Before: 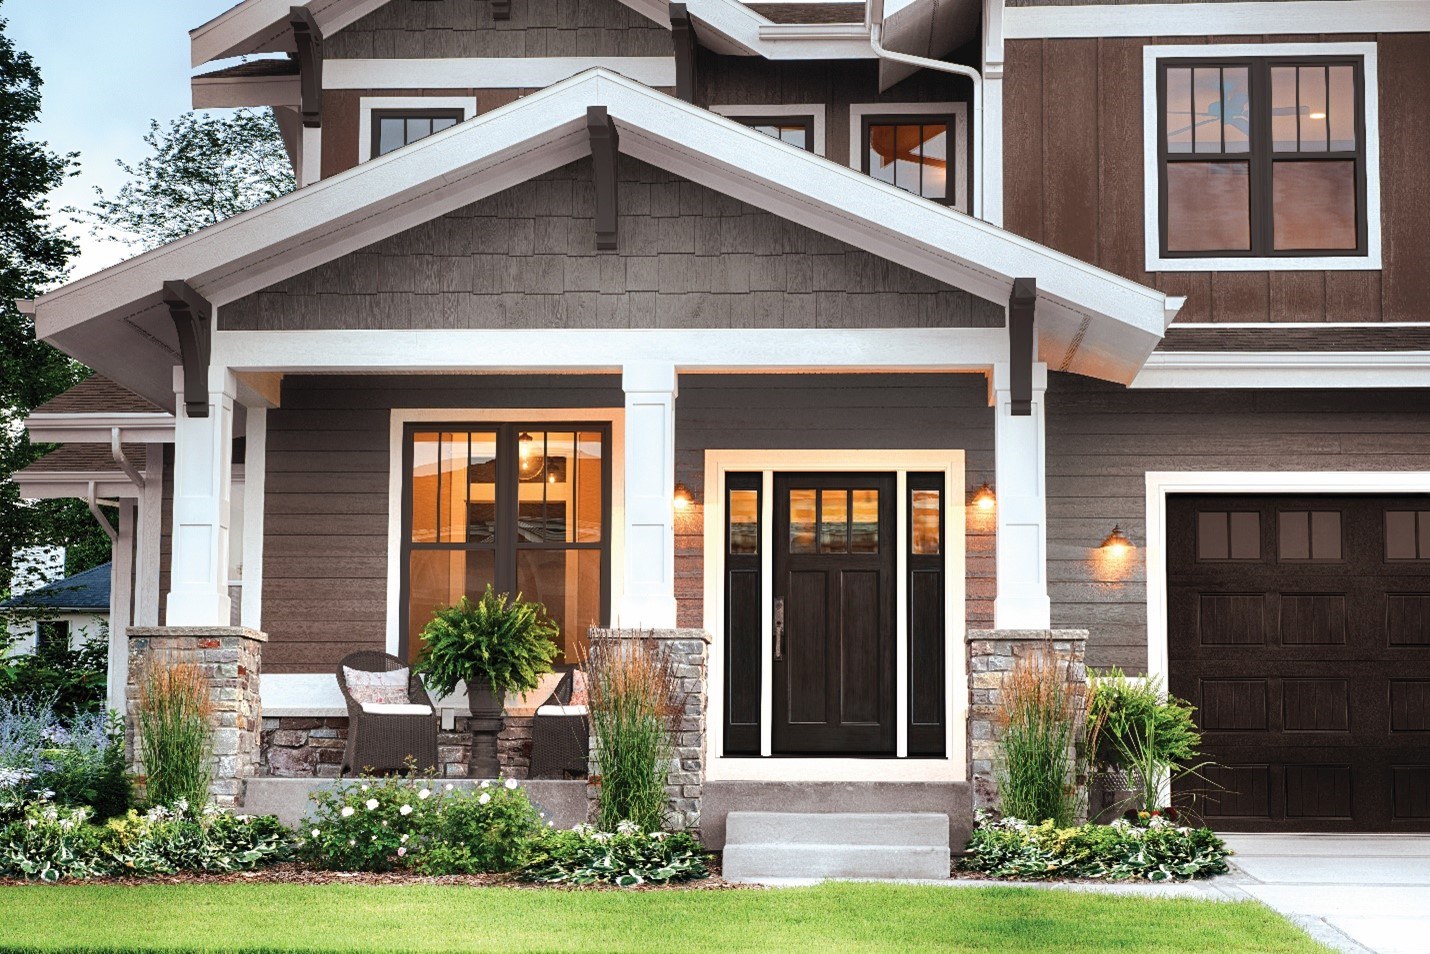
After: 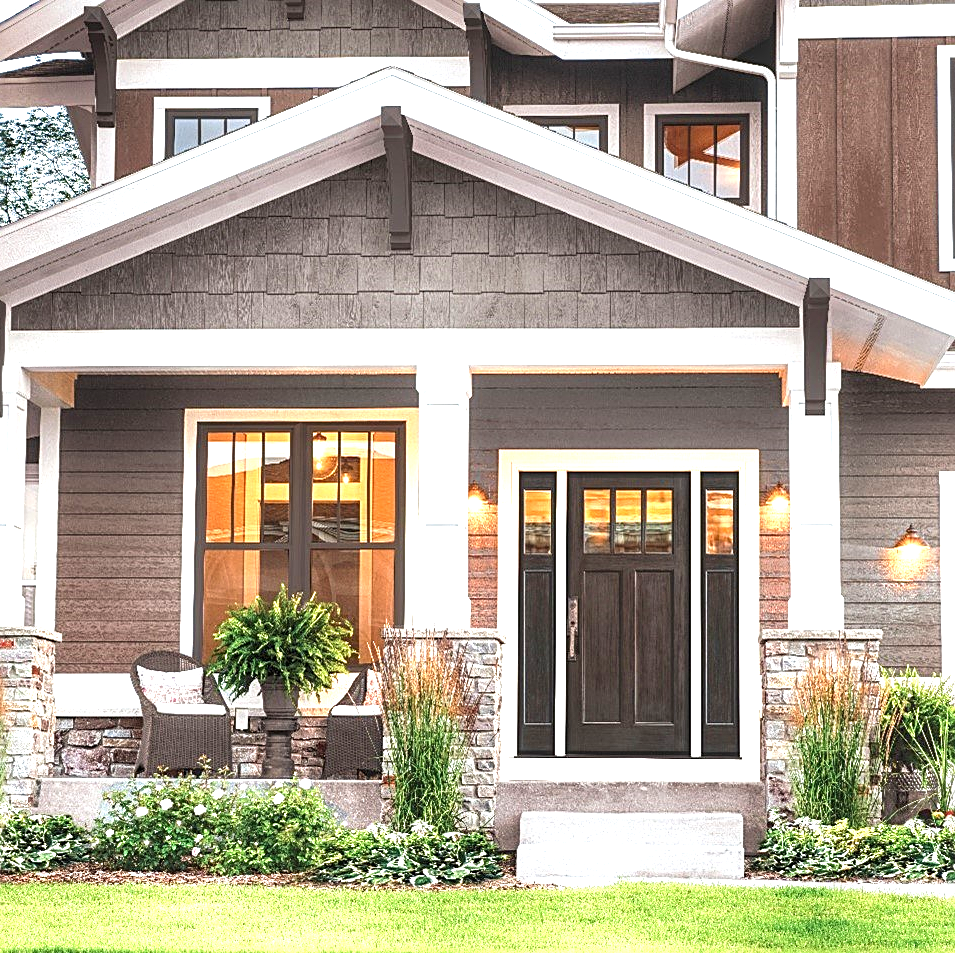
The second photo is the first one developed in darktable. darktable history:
exposure: black level correction 0, exposure 0.954 EV, compensate exposure bias true, compensate highlight preservation false
crop and rotate: left 14.446%, right 18.703%
local contrast: on, module defaults
sharpen: on, module defaults
velvia: strength 9.22%
